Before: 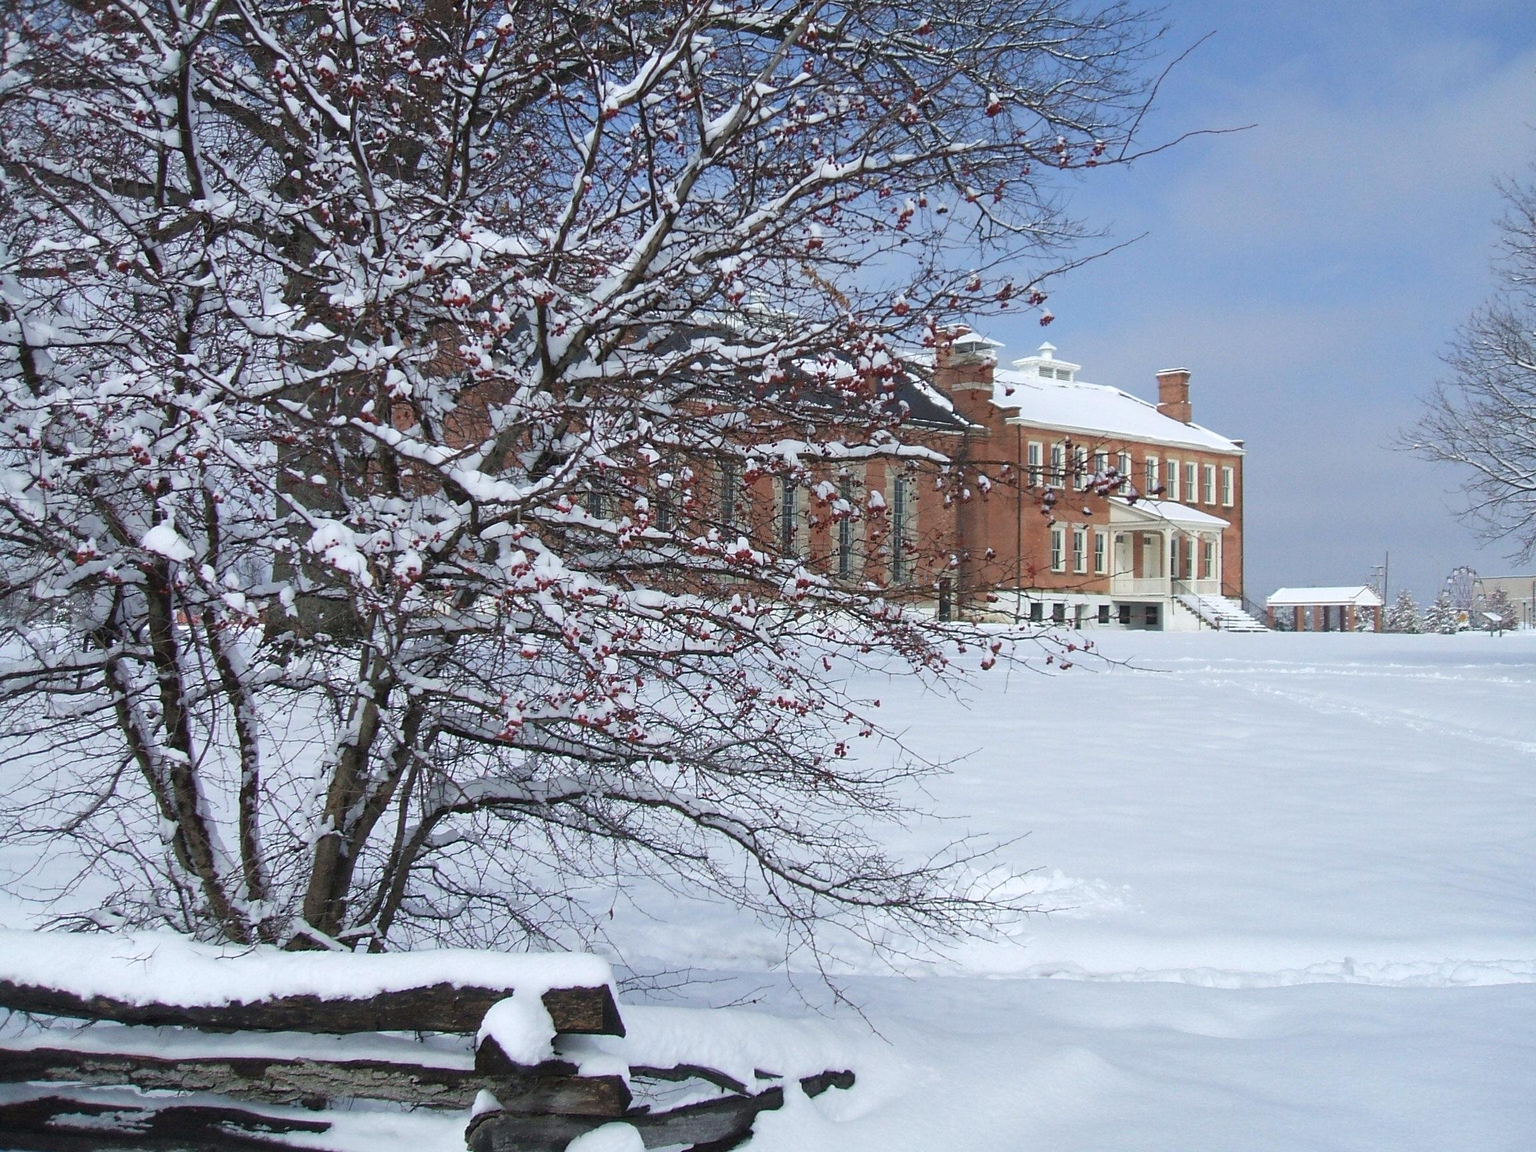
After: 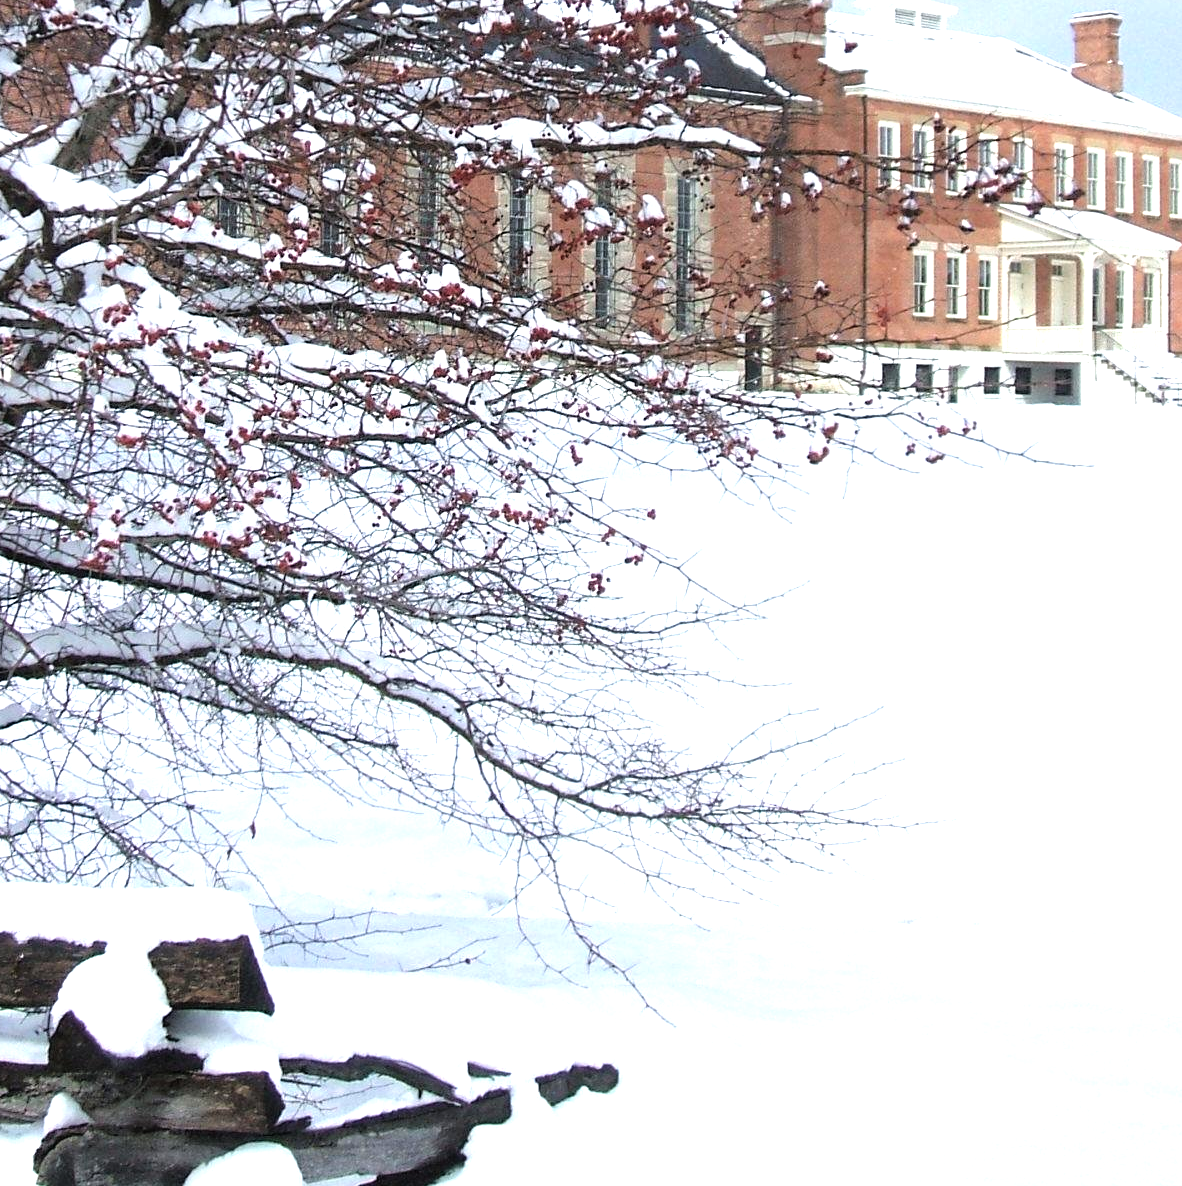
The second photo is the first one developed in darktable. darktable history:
tone equalizer: -8 EV -1.06 EV, -7 EV -1.02 EV, -6 EV -0.877 EV, -5 EV -0.538 EV, -3 EV 0.546 EV, -2 EV 0.884 EV, -1 EV 0.997 EV, +0 EV 1.07 EV
crop and rotate: left 28.836%, top 31.333%, right 19.822%
